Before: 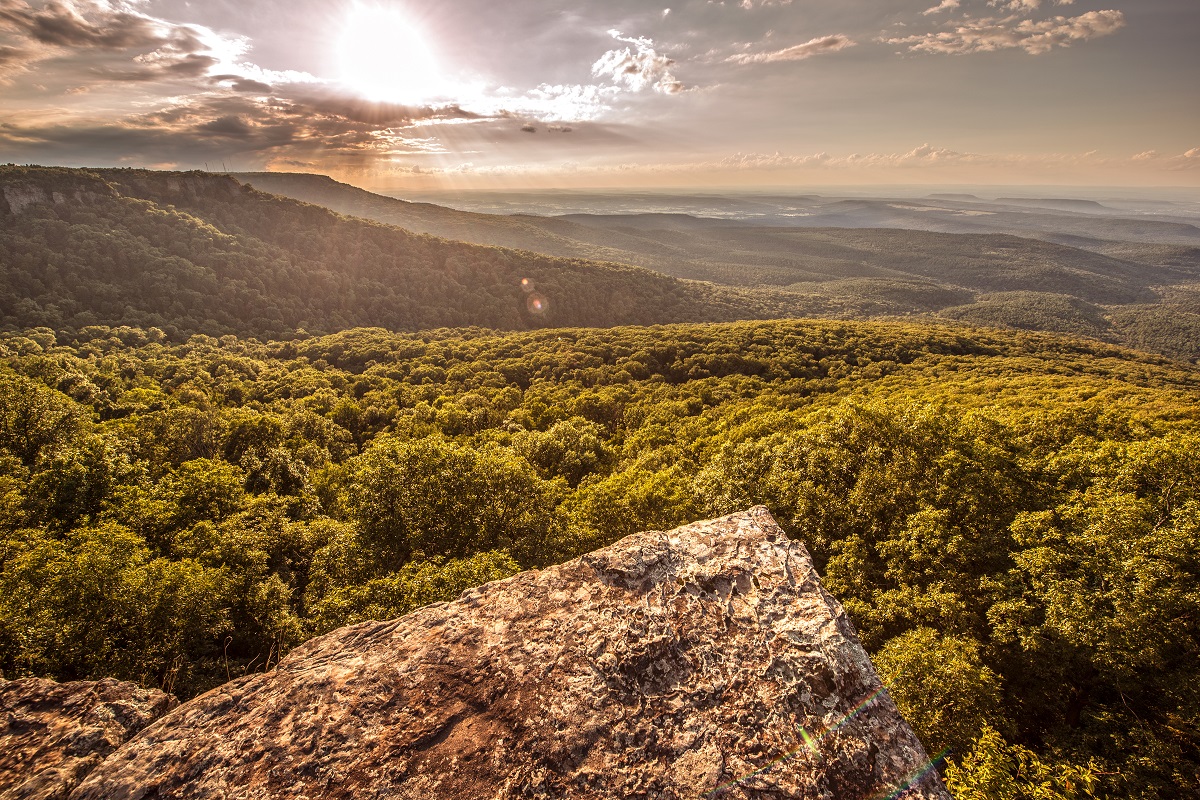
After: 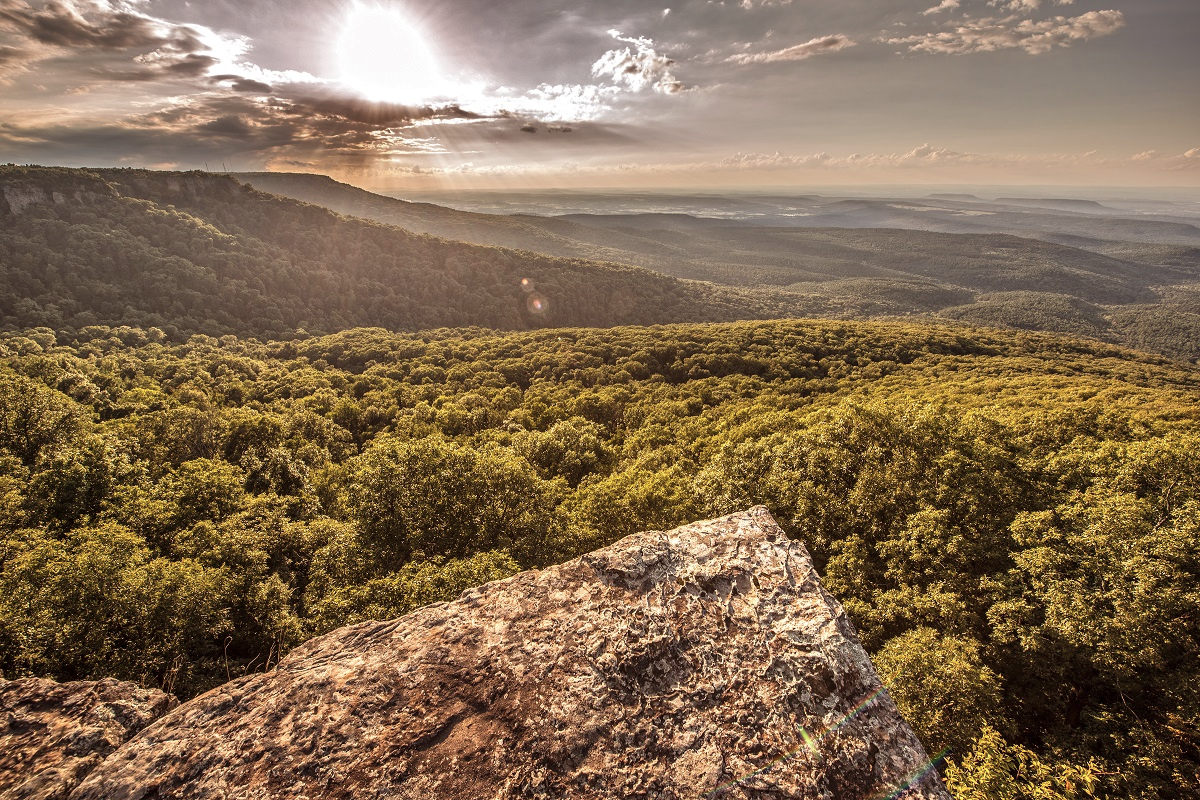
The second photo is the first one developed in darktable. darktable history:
contrast brightness saturation: saturation -0.171
exposure: compensate highlight preservation false
shadows and highlights: white point adjustment 0.087, highlights -70.15, soften with gaussian
